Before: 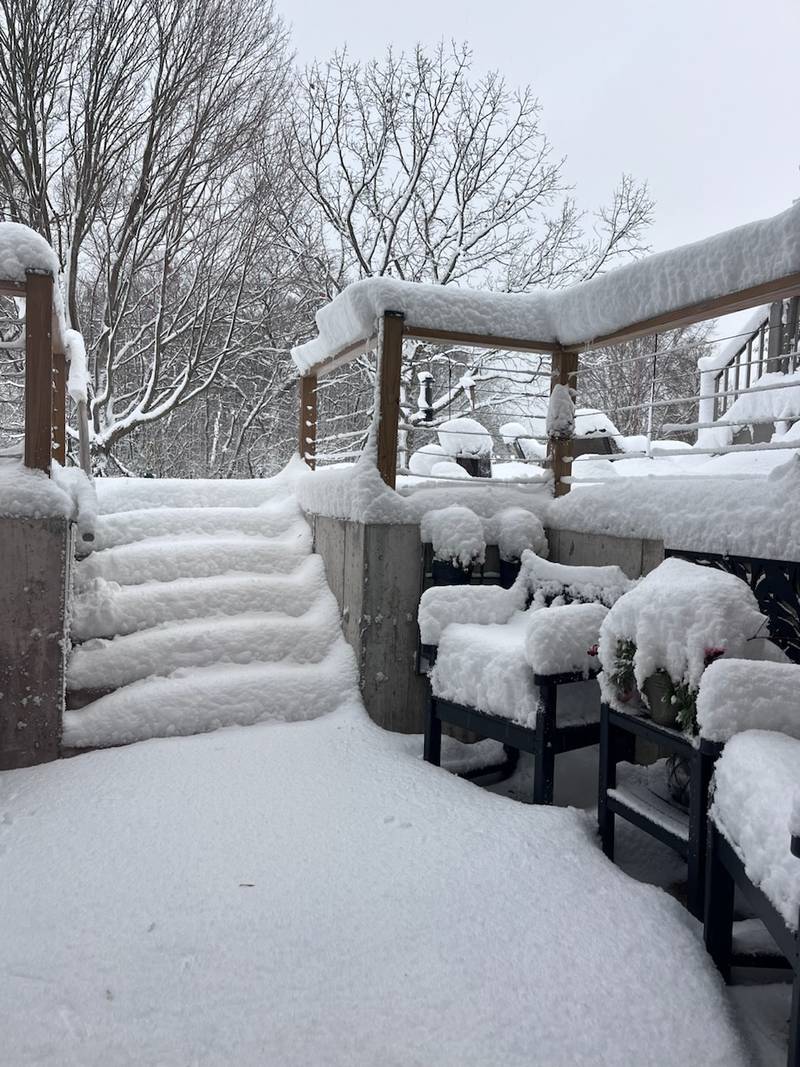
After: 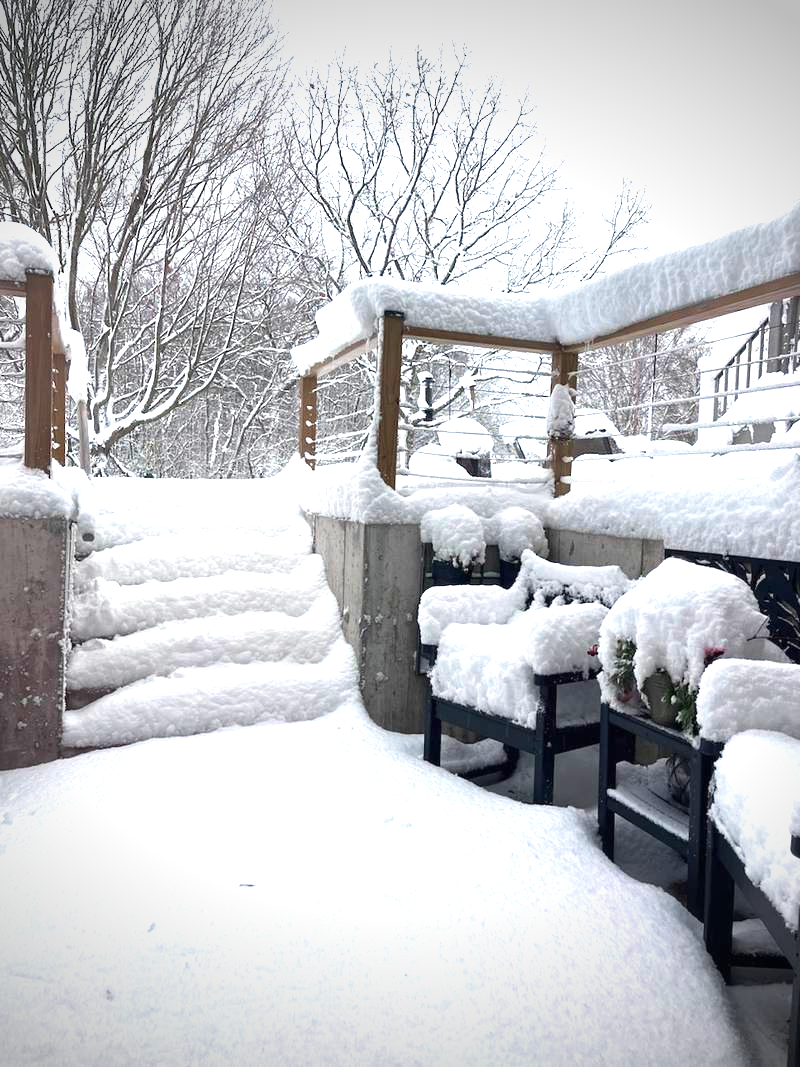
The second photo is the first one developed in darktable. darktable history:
velvia: on, module defaults
exposure: black level correction 0, exposure 1.104 EV, compensate highlight preservation false
vignetting: width/height ratio 1.097
